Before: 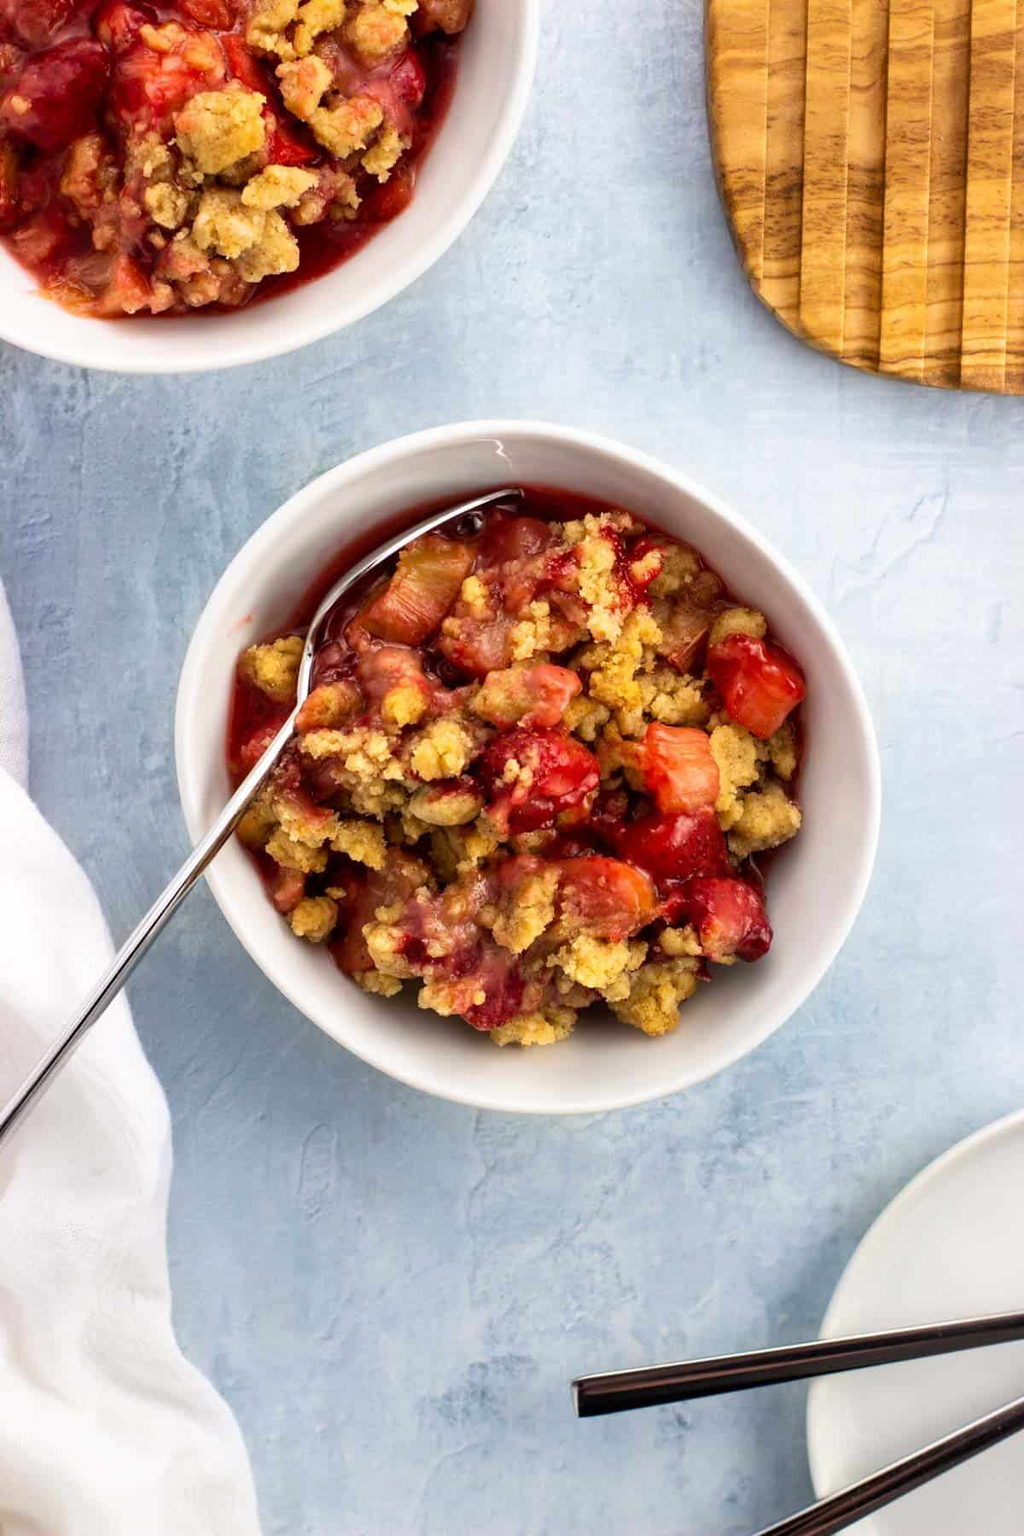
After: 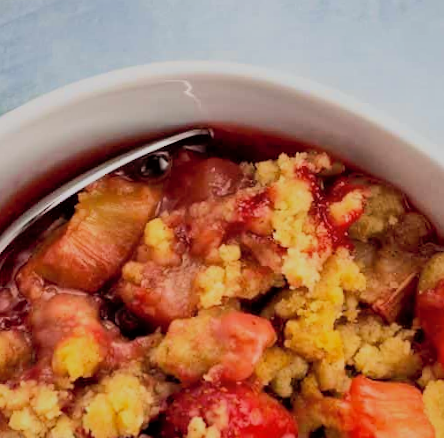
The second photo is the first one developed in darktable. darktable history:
crop: left 28.64%, top 16.832%, right 26.637%, bottom 58.055%
tone equalizer: -8 EV -0.417 EV, -7 EV -0.389 EV, -6 EV -0.333 EV, -5 EV -0.222 EV, -3 EV 0.222 EV, -2 EV 0.333 EV, -1 EV 0.389 EV, +0 EV 0.417 EV, edges refinement/feathering 500, mask exposure compensation -1.57 EV, preserve details no
shadows and highlights: on, module defaults
rotate and perspective: rotation 0.72°, lens shift (vertical) -0.352, lens shift (horizontal) -0.051, crop left 0.152, crop right 0.859, crop top 0.019, crop bottom 0.964
exposure: compensate exposure bias true, compensate highlight preservation false
filmic rgb: black relative exposure -7.15 EV, white relative exposure 5.36 EV, hardness 3.02, color science v6 (2022)
